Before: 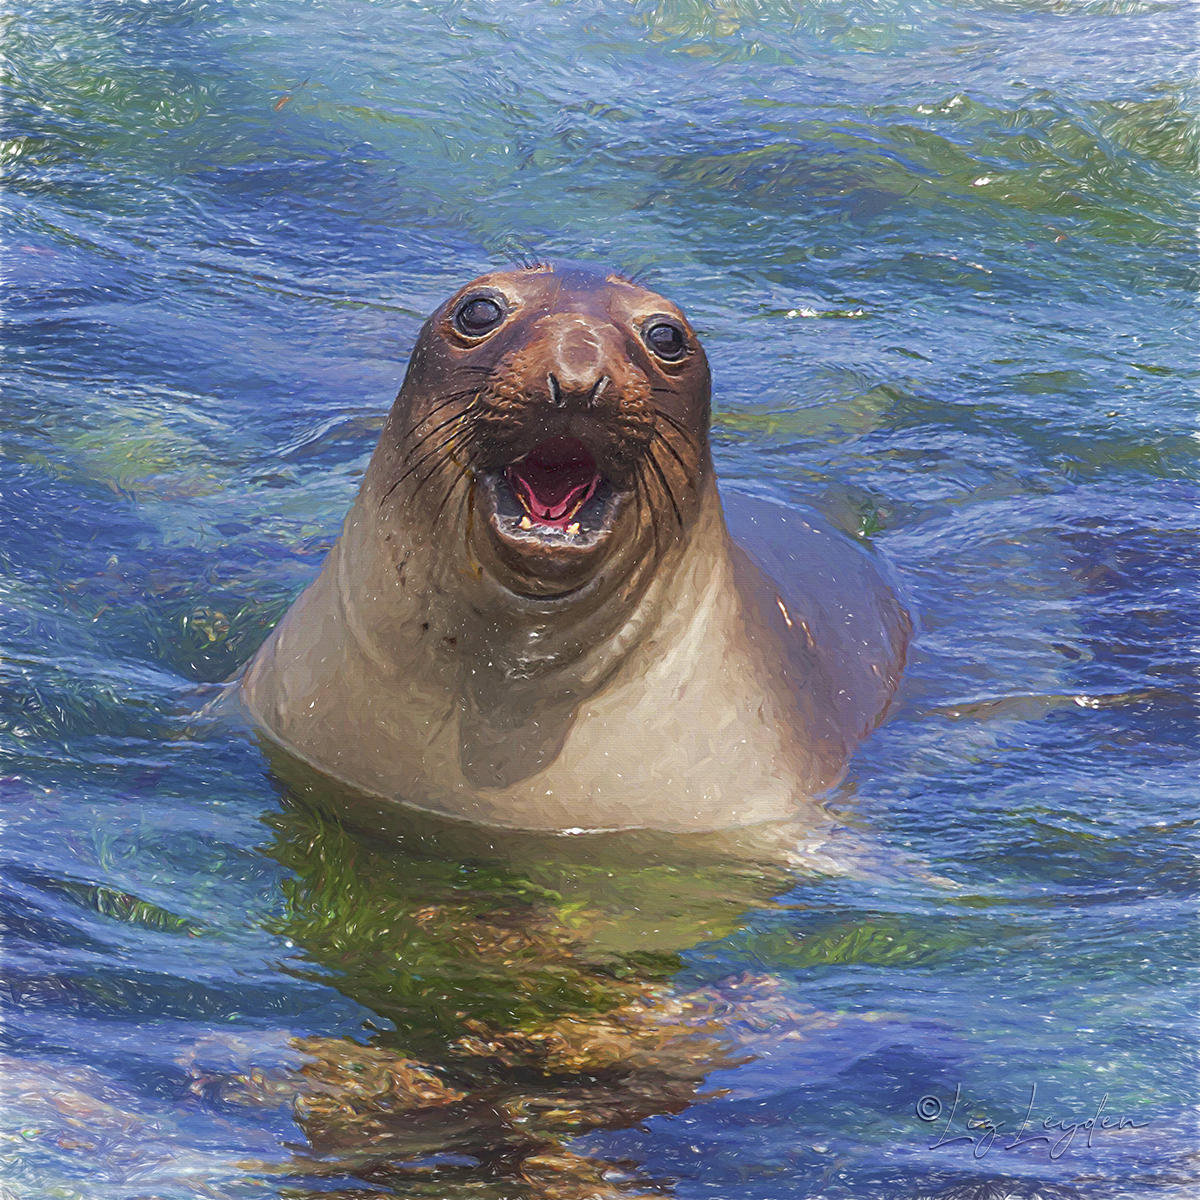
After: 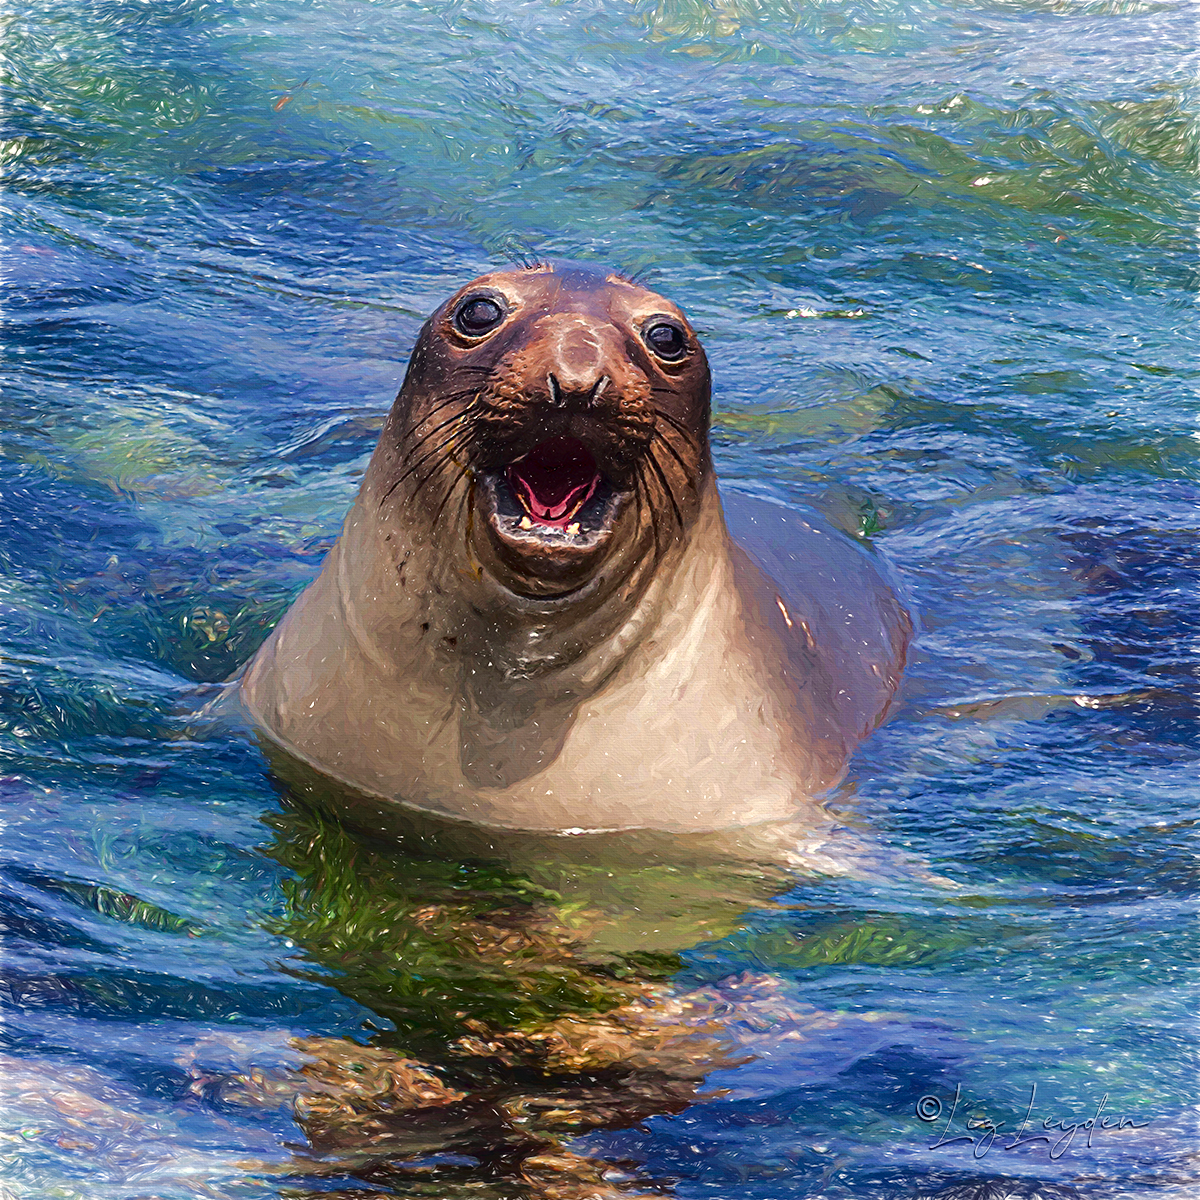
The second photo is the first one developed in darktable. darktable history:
color balance rgb: shadows lift › chroma 2%, shadows lift › hue 250°, power › hue 326.4°, highlights gain › chroma 2%, highlights gain › hue 64.8°, global offset › luminance 0.5%, global offset › hue 58.8°, perceptual saturation grading › highlights -25%, perceptual saturation grading › shadows 30%, global vibrance 15%
levels: levels [0.052, 0.496, 0.908]
fill light: exposure -2 EV, width 8.6
